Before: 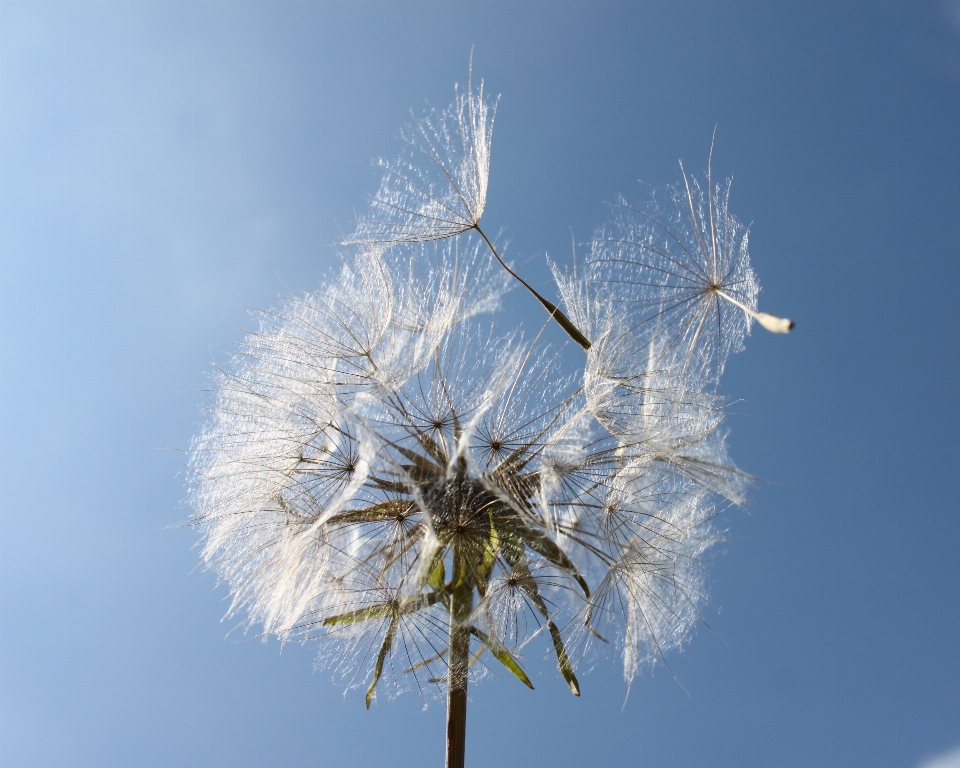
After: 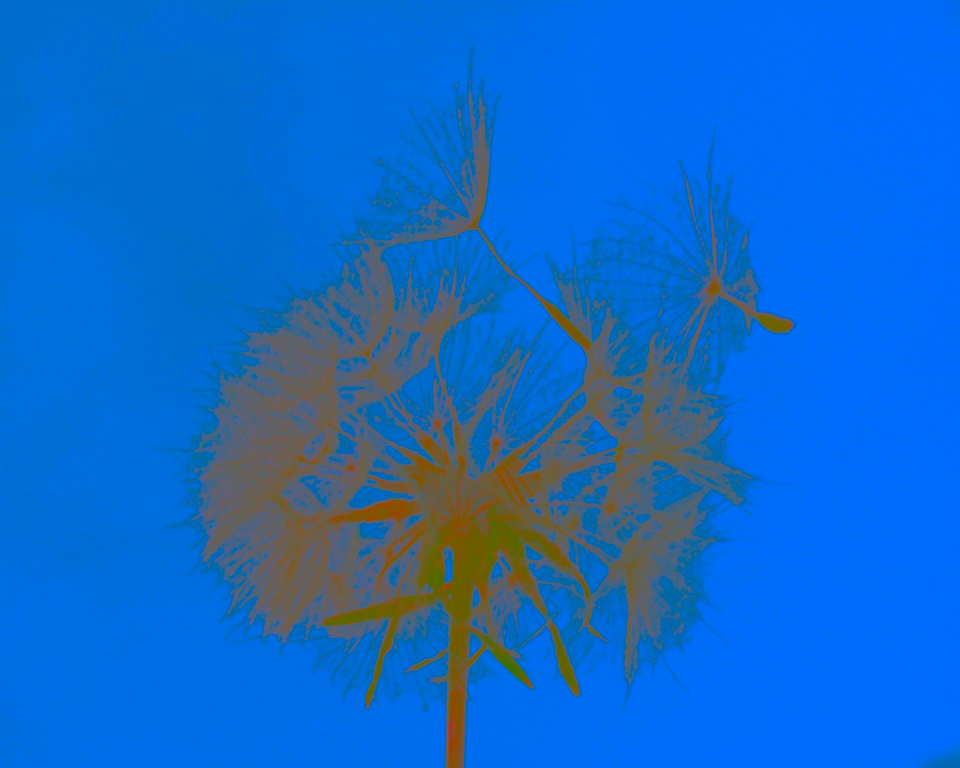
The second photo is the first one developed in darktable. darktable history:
exposure: exposure 3.05 EV, compensate exposure bias true, compensate highlight preservation false
contrast brightness saturation: contrast -0.984, brightness -0.172, saturation 0.767
